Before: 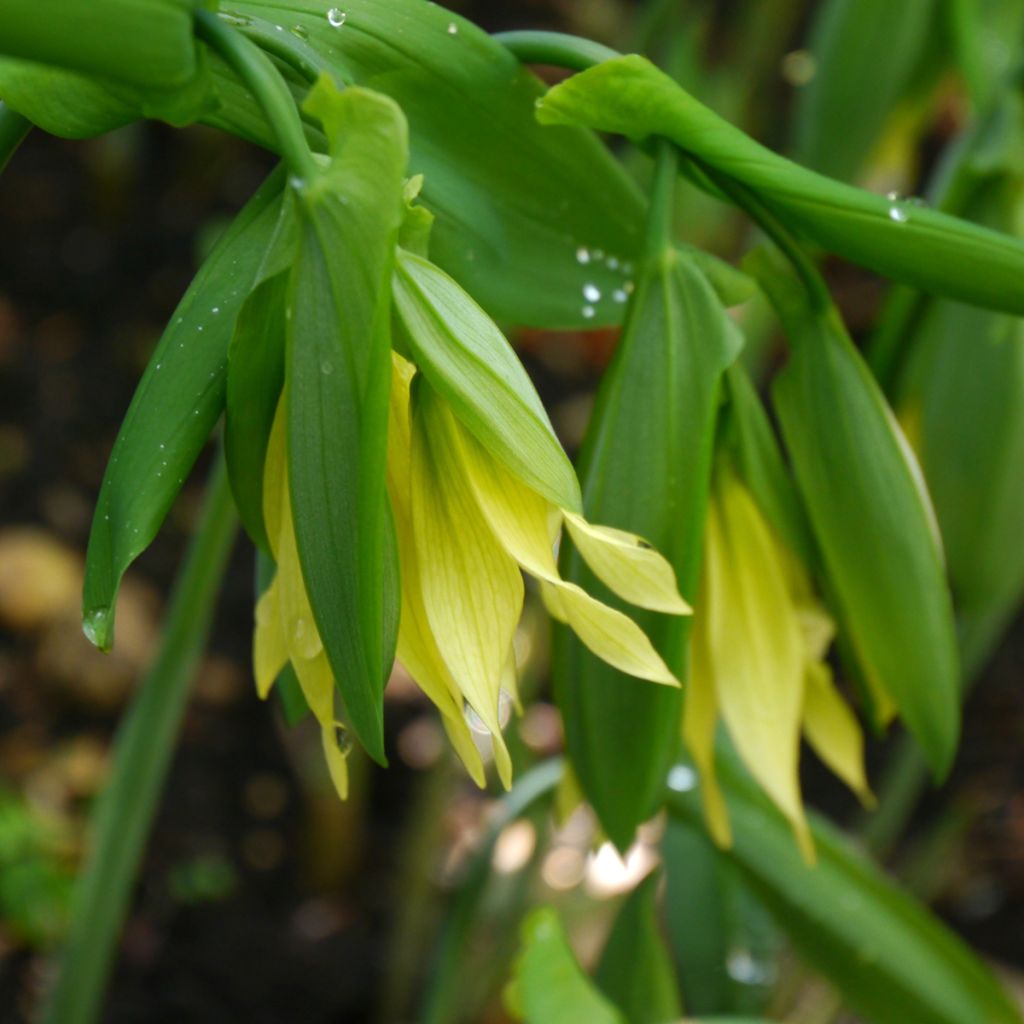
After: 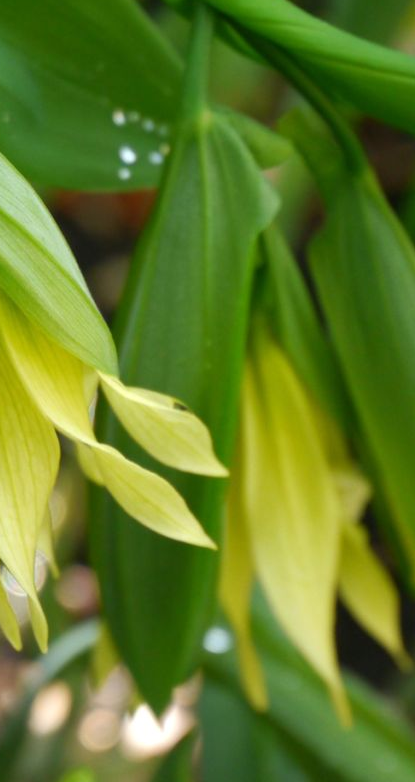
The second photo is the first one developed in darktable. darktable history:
crop: left 45.342%, top 13.552%, right 14.09%, bottom 10.018%
